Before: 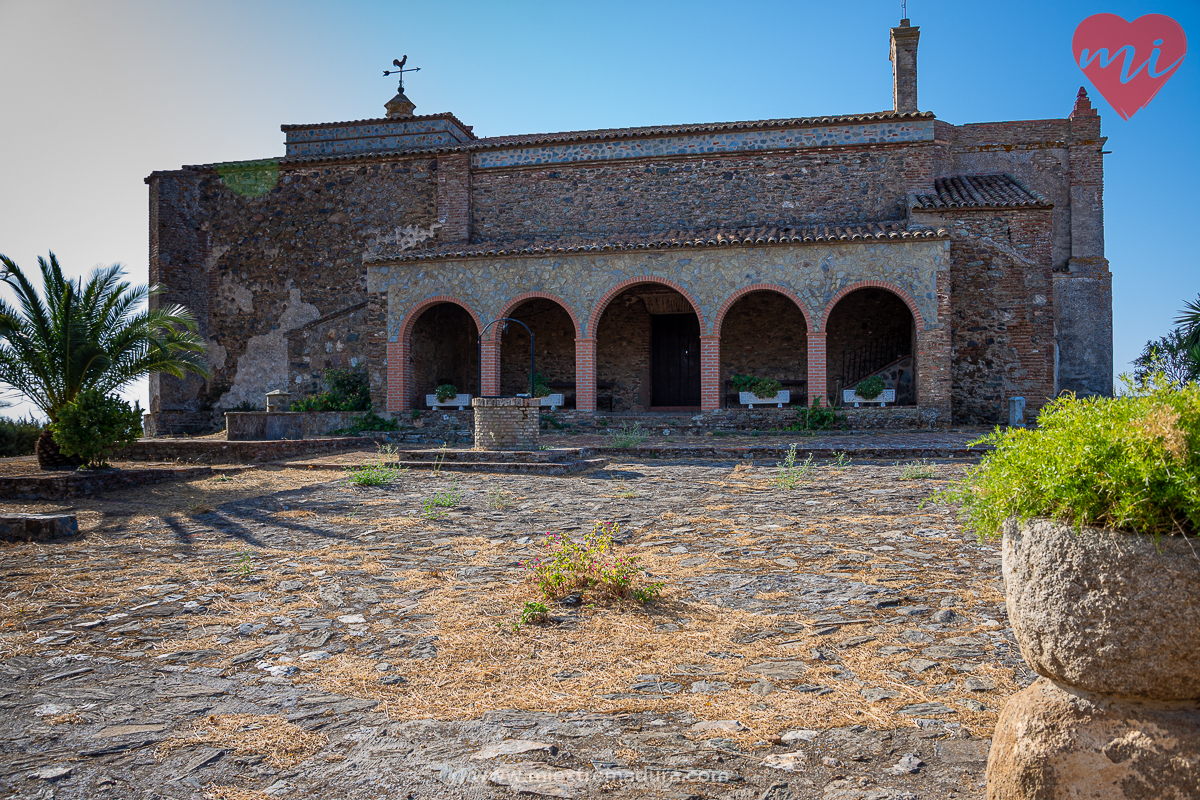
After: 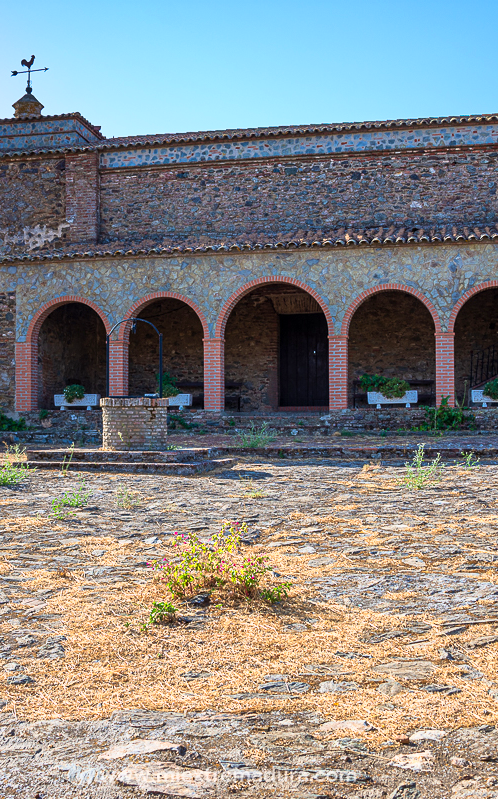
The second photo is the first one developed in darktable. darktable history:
crop: left 31.06%, right 27.436%
velvia: on, module defaults
base curve: curves: ch0 [(0, 0) (0.579, 0.807) (1, 1)], preserve colors average RGB
